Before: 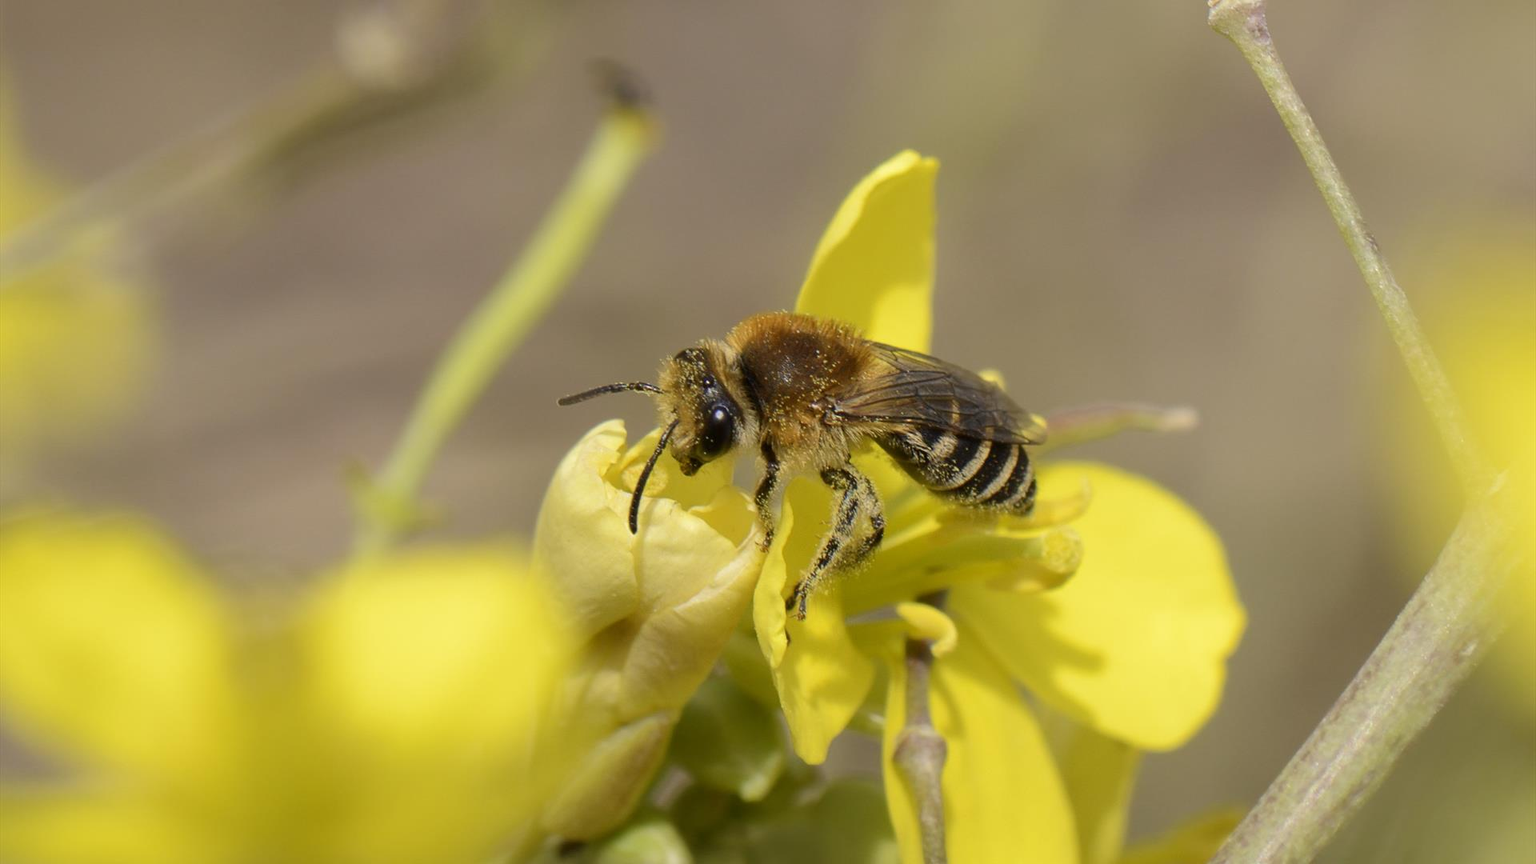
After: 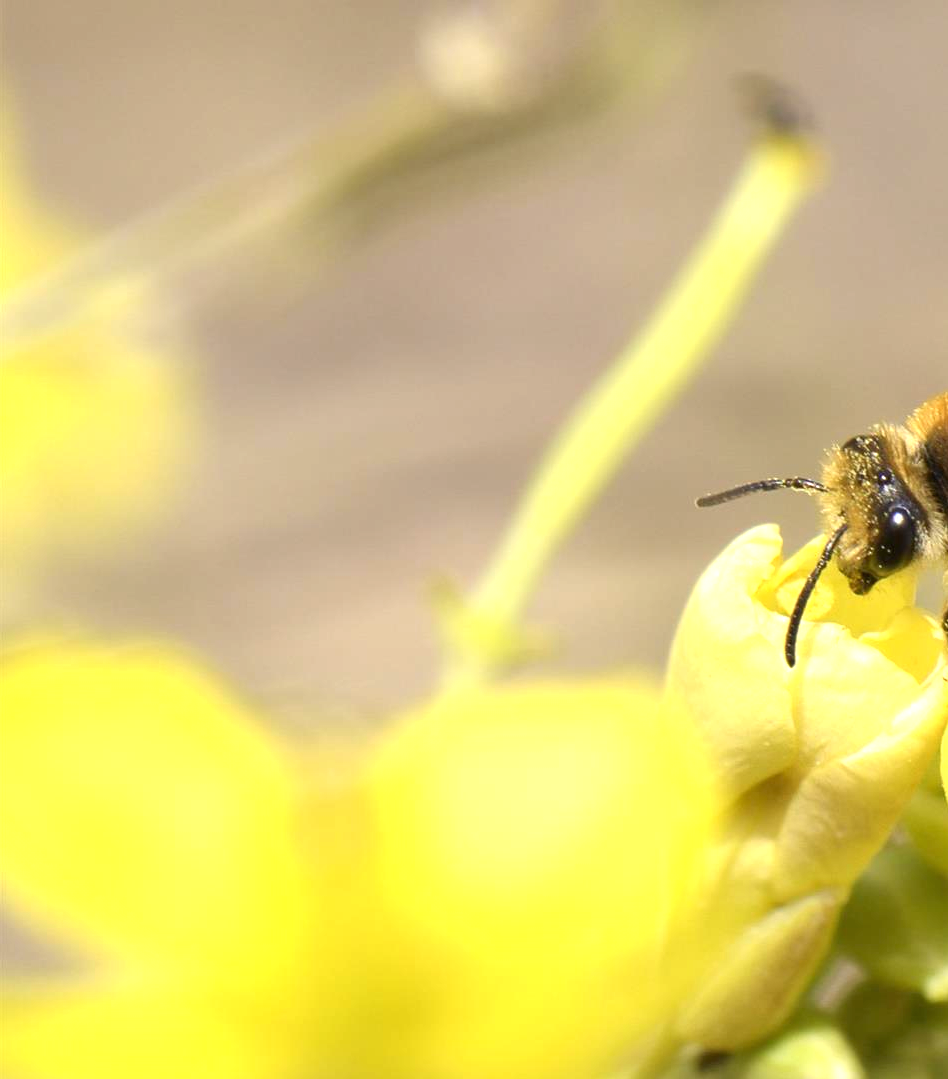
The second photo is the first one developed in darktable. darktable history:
crop and rotate: left 0.063%, top 0%, right 50.547%
exposure: black level correction 0, exposure 1.1 EV, compensate highlight preservation false
